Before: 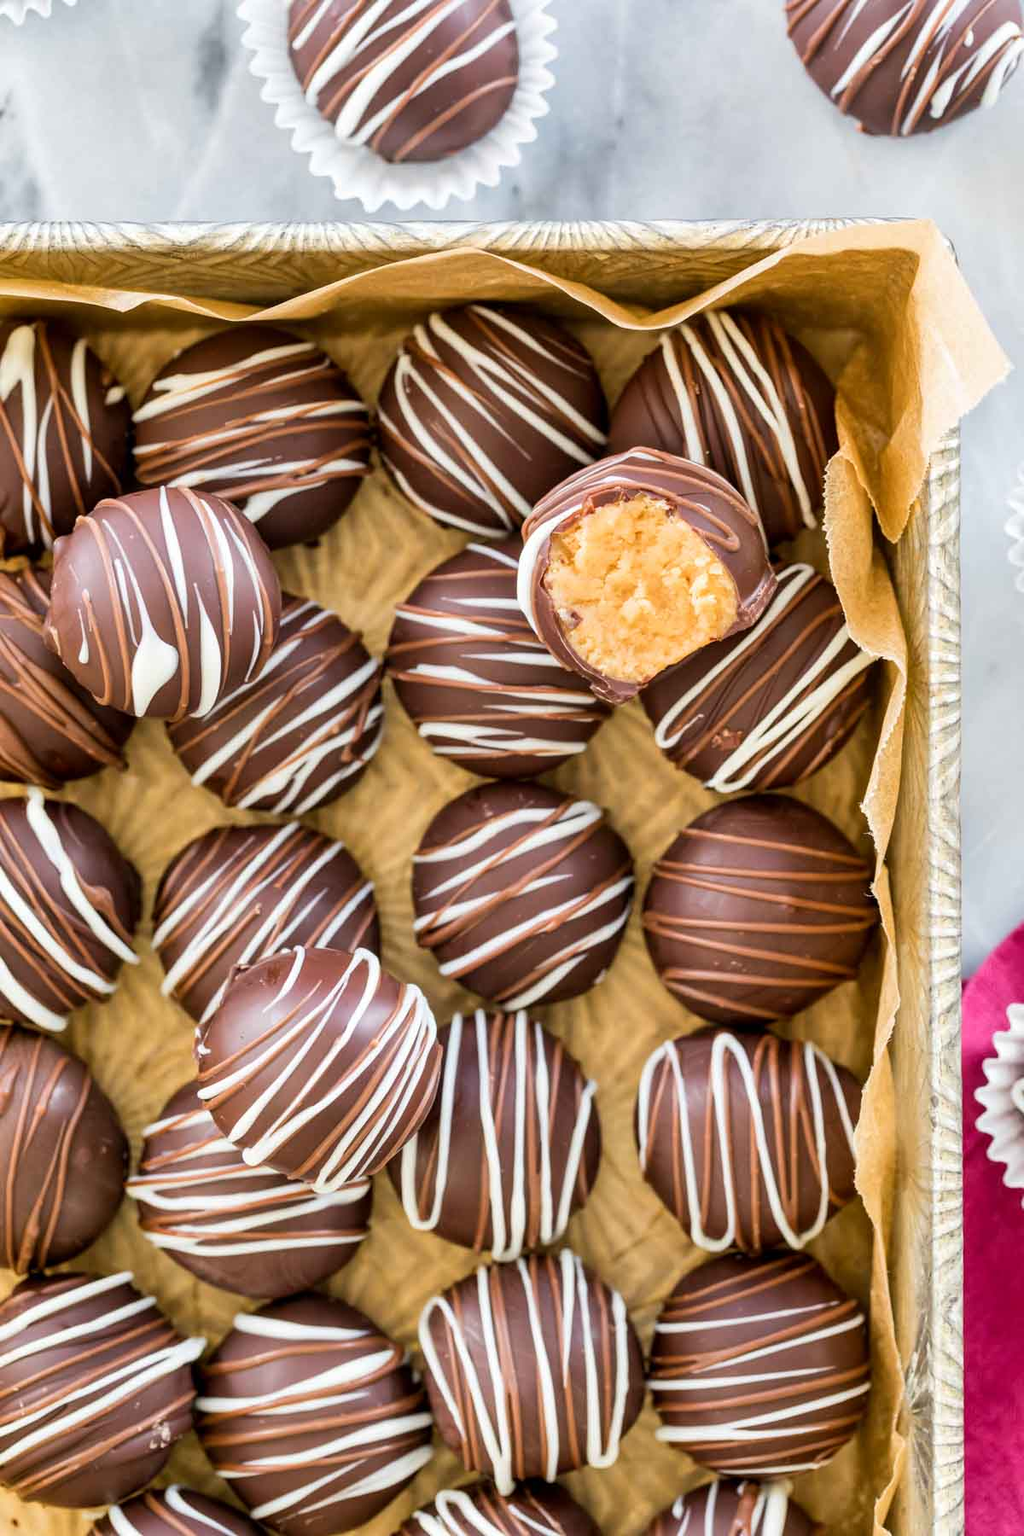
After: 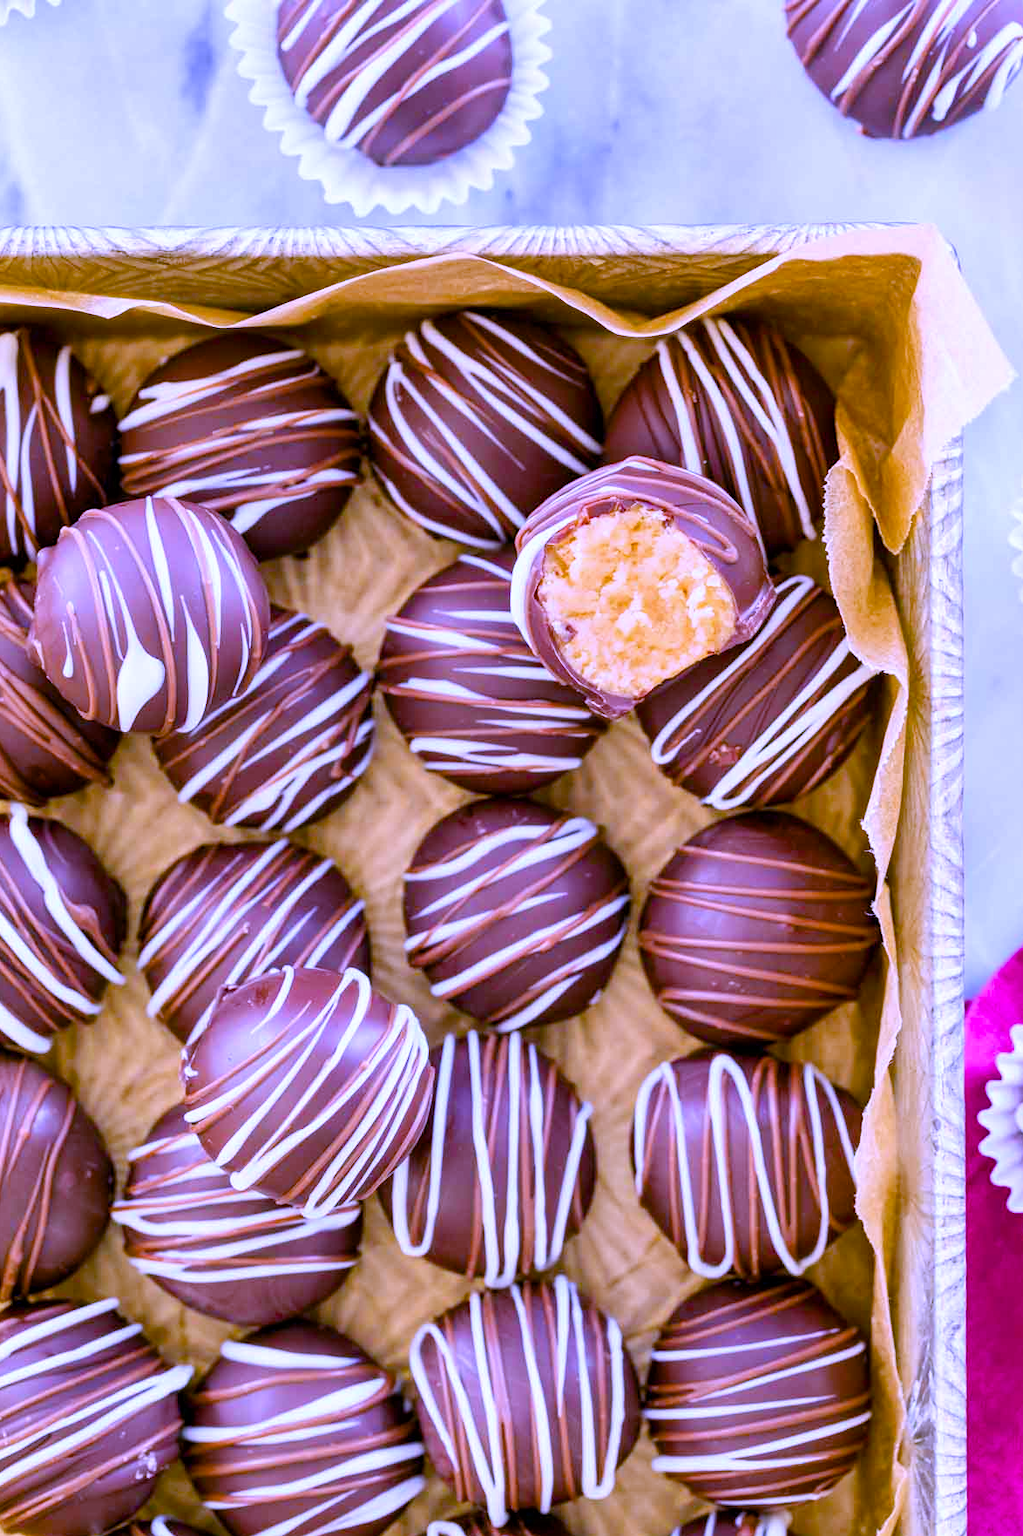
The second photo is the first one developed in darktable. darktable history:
white balance: red 0.98, blue 1.61
crop: left 1.743%, right 0.268%, bottom 2.011%
color balance rgb: perceptual saturation grading › global saturation 35%, perceptual saturation grading › highlights -30%, perceptual saturation grading › shadows 35%, perceptual brilliance grading › global brilliance 3%, perceptual brilliance grading › highlights -3%, perceptual brilliance grading › shadows 3%
